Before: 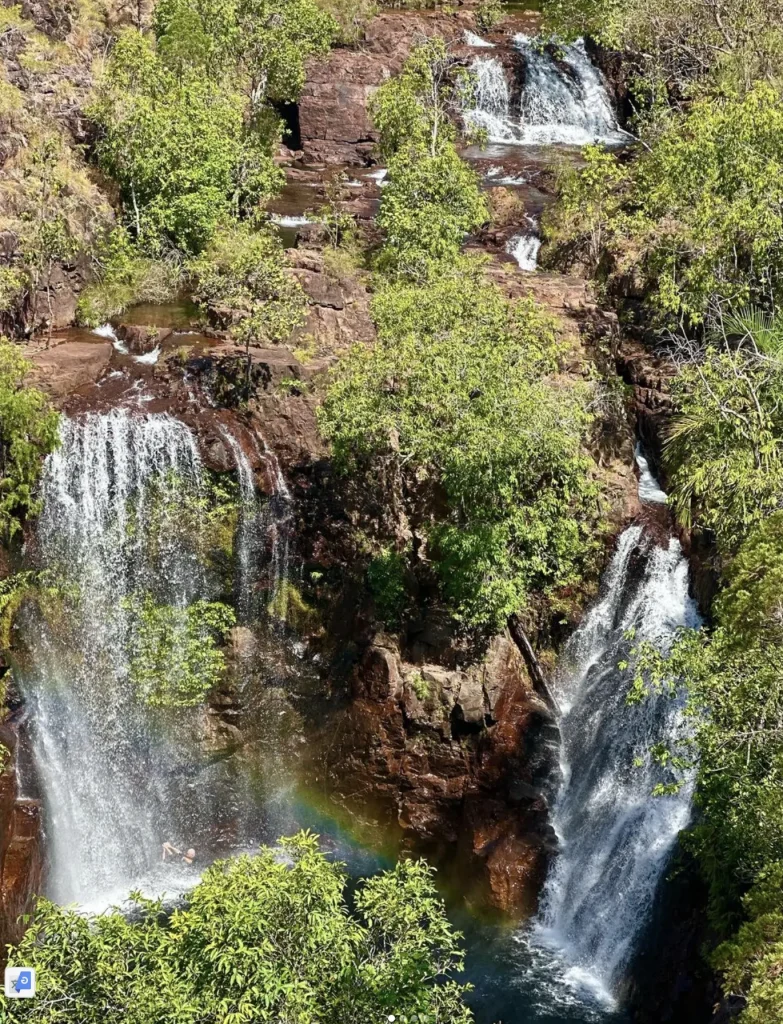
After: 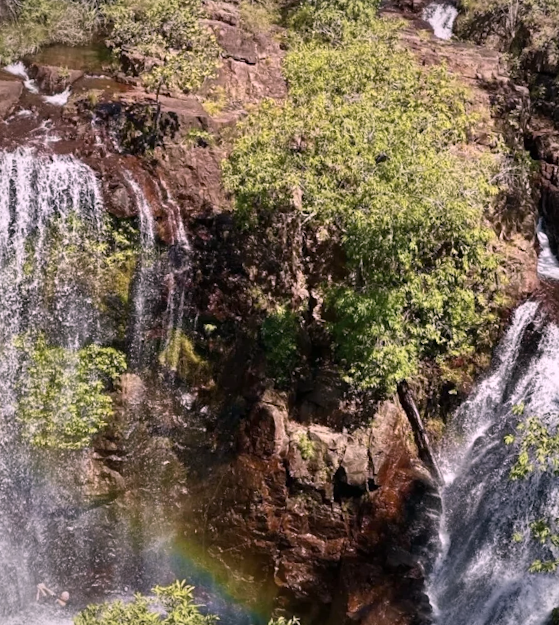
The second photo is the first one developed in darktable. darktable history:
crop and rotate: angle -4.11°, left 9.79%, top 21.251%, right 12.167%, bottom 12.058%
vignetting: fall-off radius 83.06%
color calibration: output R [1.063, -0.012, -0.003, 0], output B [-0.079, 0.047, 1, 0], gray › normalize channels true, illuminant as shot in camera, x 0.358, y 0.373, temperature 4628.91 K, gamut compression 0.029
